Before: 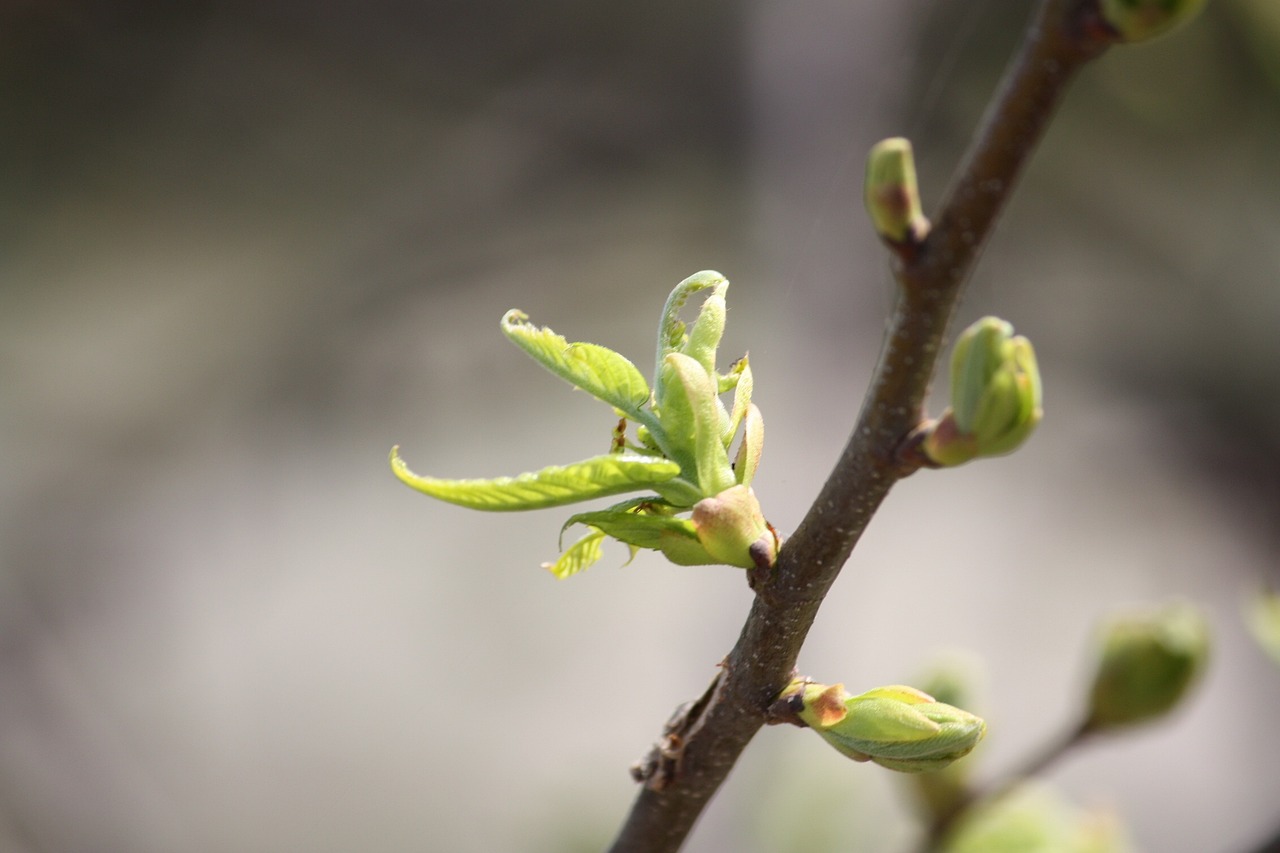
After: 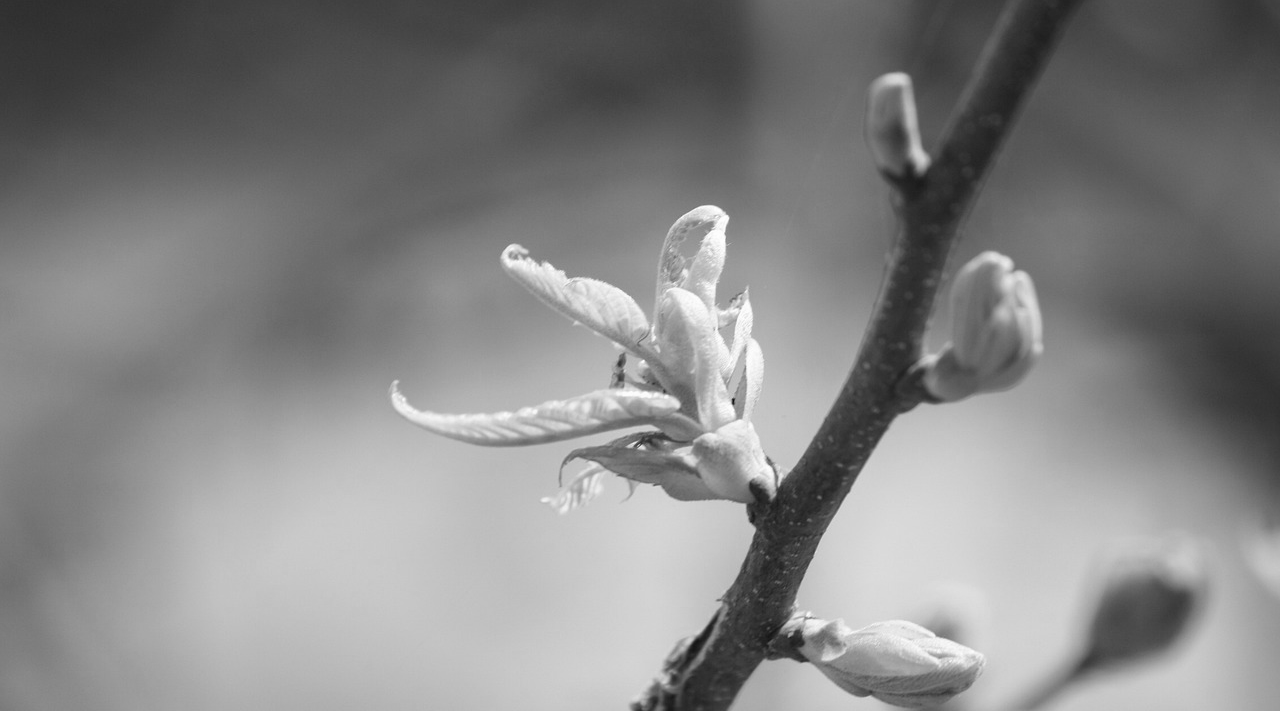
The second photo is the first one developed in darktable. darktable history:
monochrome: on, module defaults
crop: top 7.625%, bottom 8.027%
rgb levels: mode RGB, independent channels, levels [[0, 0.474, 1], [0, 0.5, 1], [0, 0.5, 1]]
